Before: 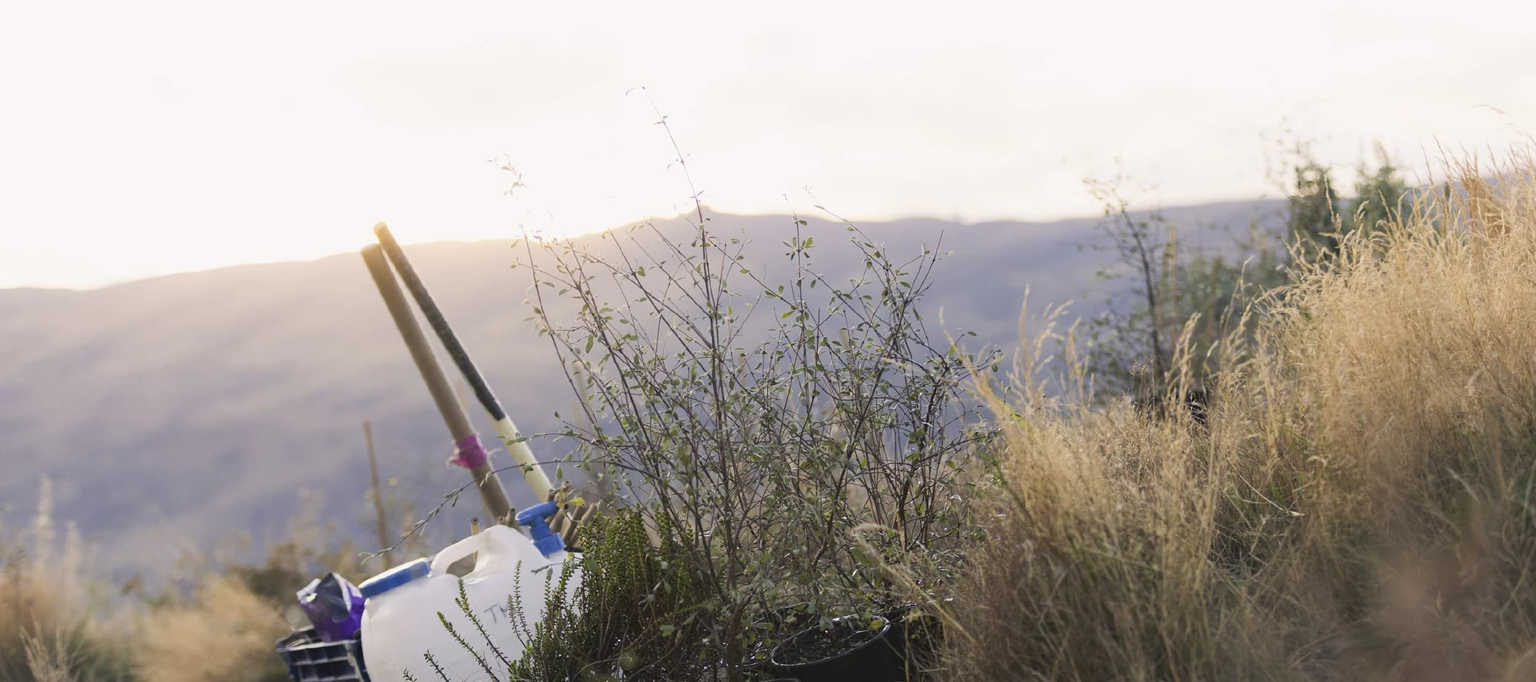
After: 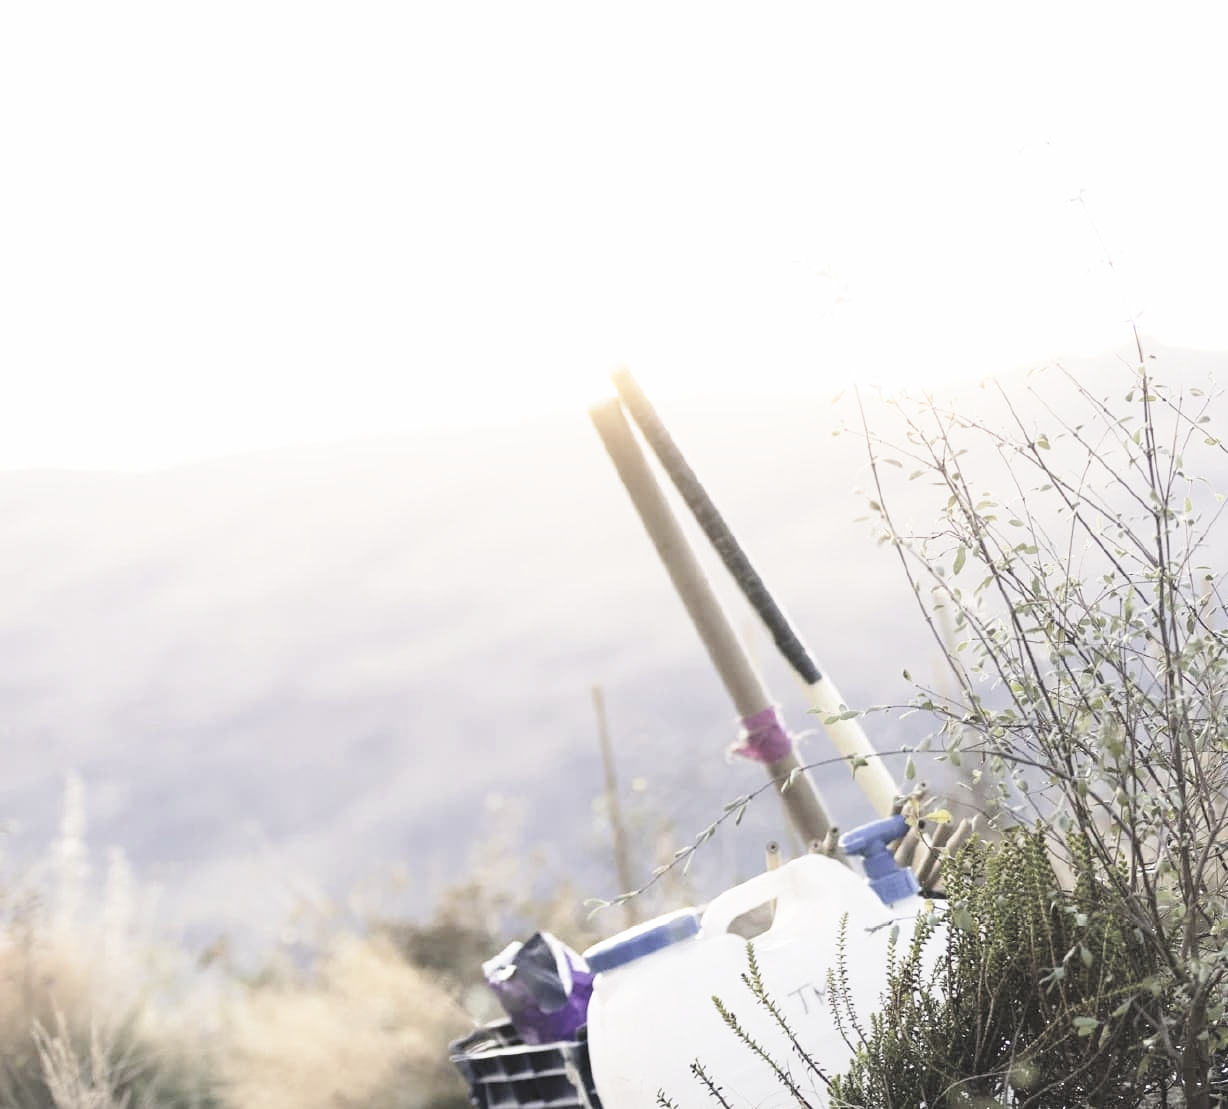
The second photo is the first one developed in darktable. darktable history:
contrast brightness saturation: brightness 0.18, saturation -0.5
base curve: curves: ch0 [(0, 0) (0.026, 0.03) (0.109, 0.232) (0.351, 0.748) (0.669, 0.968) (1, 1)], preserve colors none
exposure: exposure -0.151 EV, compensate highlight preservation false
crop and rotate: left 0%, top 0%, right 50.845%
